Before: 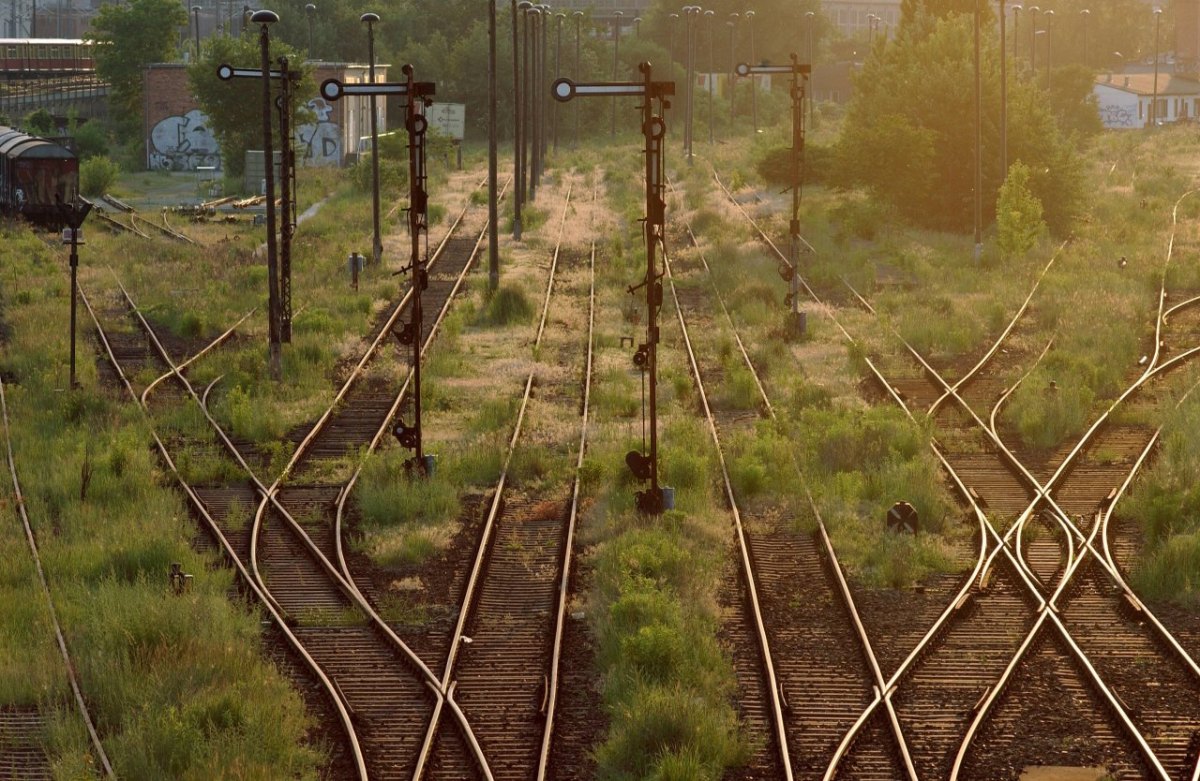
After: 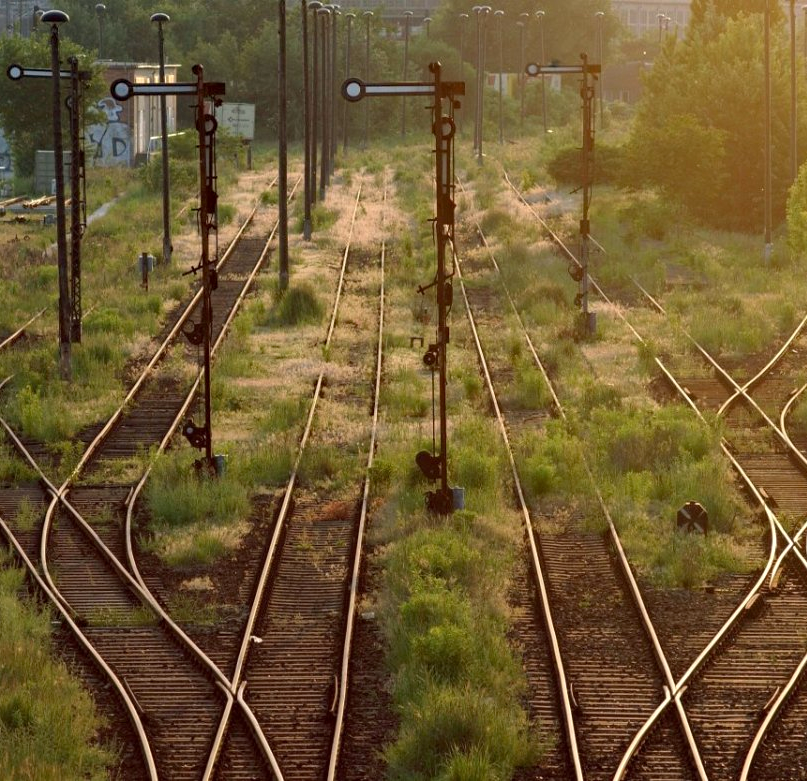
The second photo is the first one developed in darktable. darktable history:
crop and rotate: left 17.583%, right 15.166%
exposure: black level correction 0.001, exposure 0.193 EV, compensate exposure bias true, compensate highlight preservation false
haze removal: compatibility mode true, adaptive false
